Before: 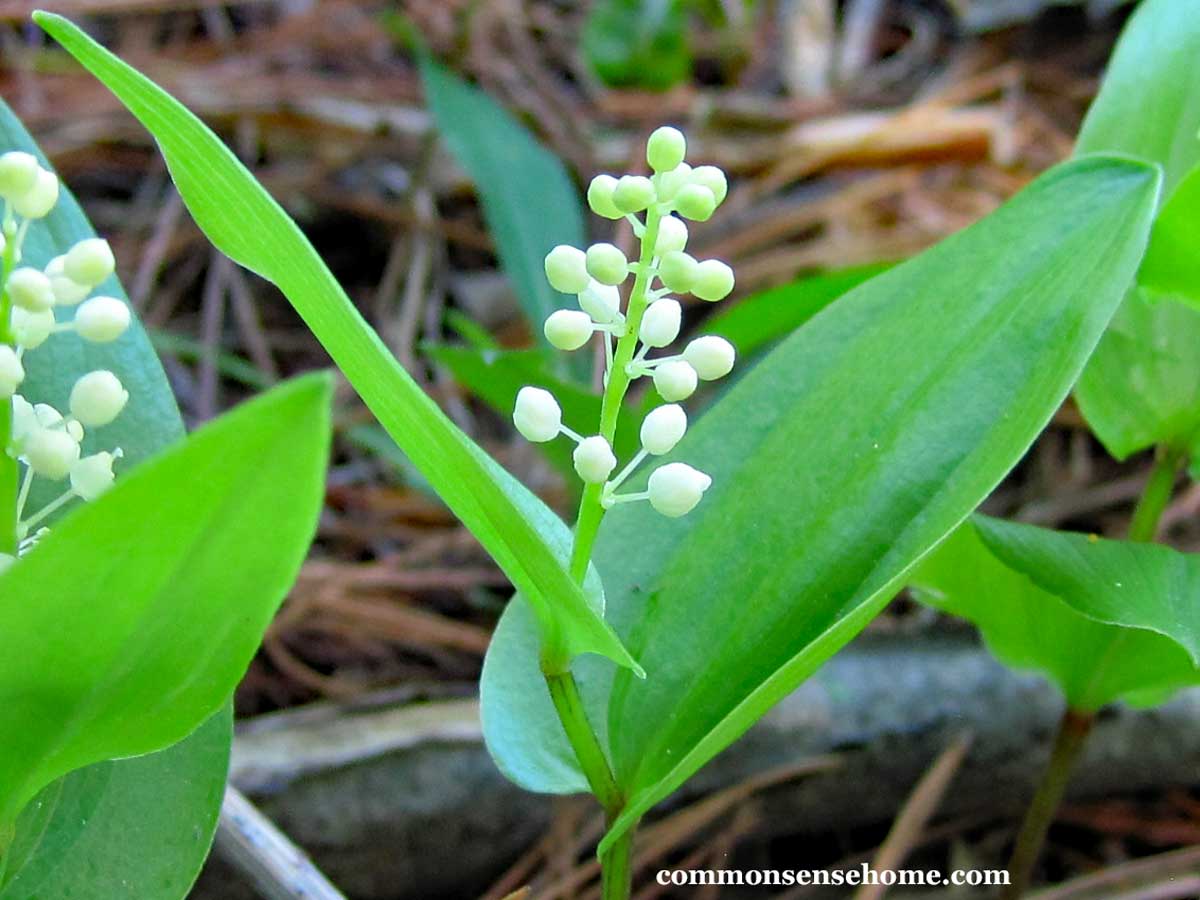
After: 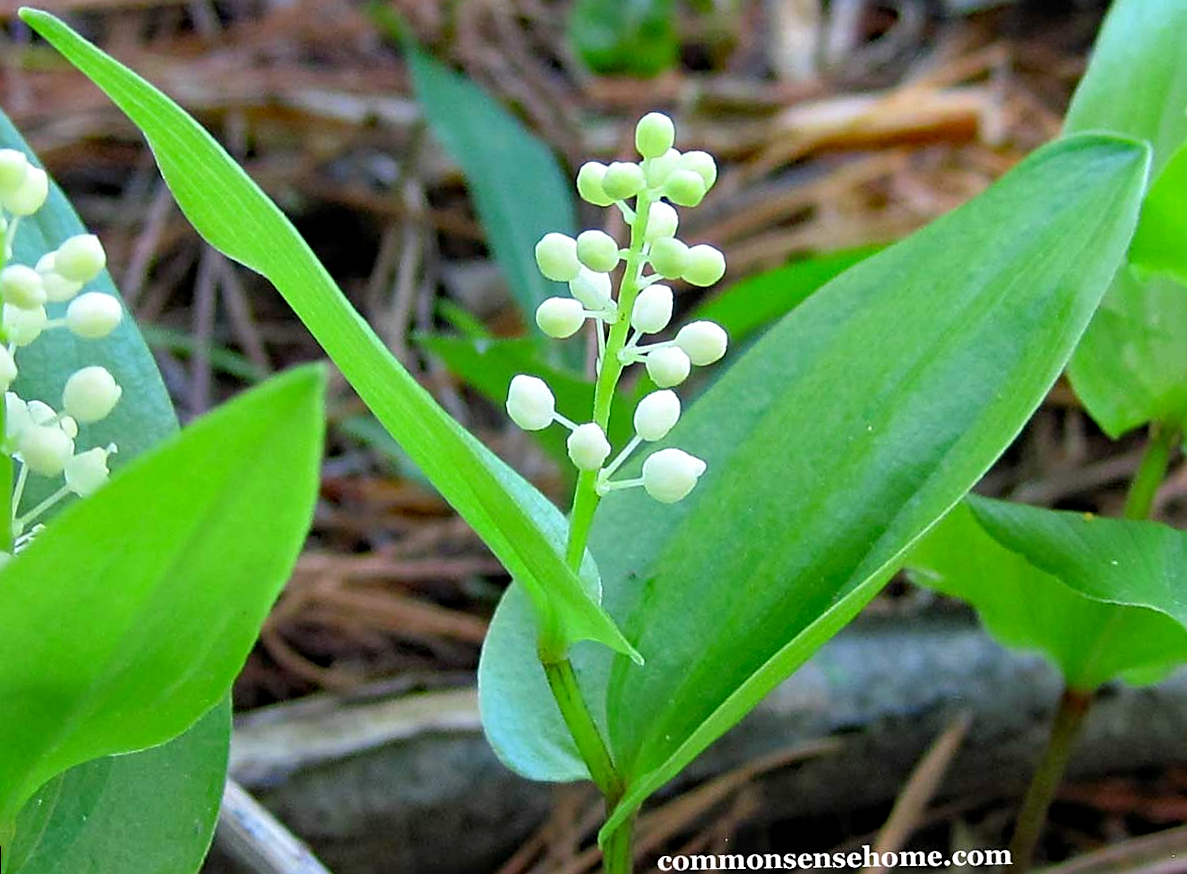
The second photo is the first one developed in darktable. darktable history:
sharpen: on, module defaults
rotate and perspective: rotation -1°, crop left 0.011, crop right 0.989, crop top 0.025, crop bottom 0.975
exposure: black level correction 0.001, exposure 0.014 EV, compensate highlight preservation false
